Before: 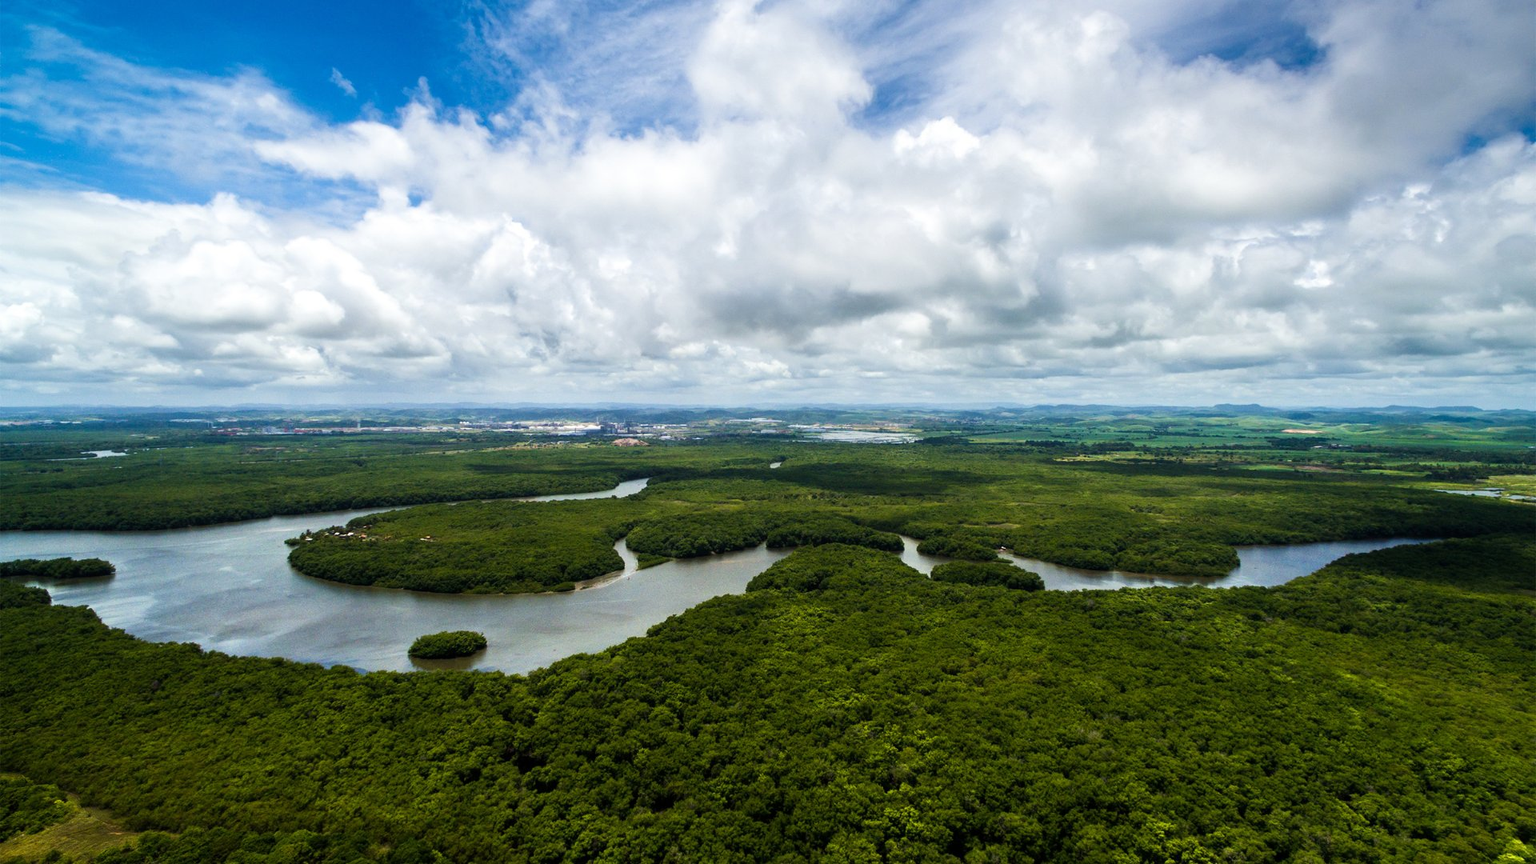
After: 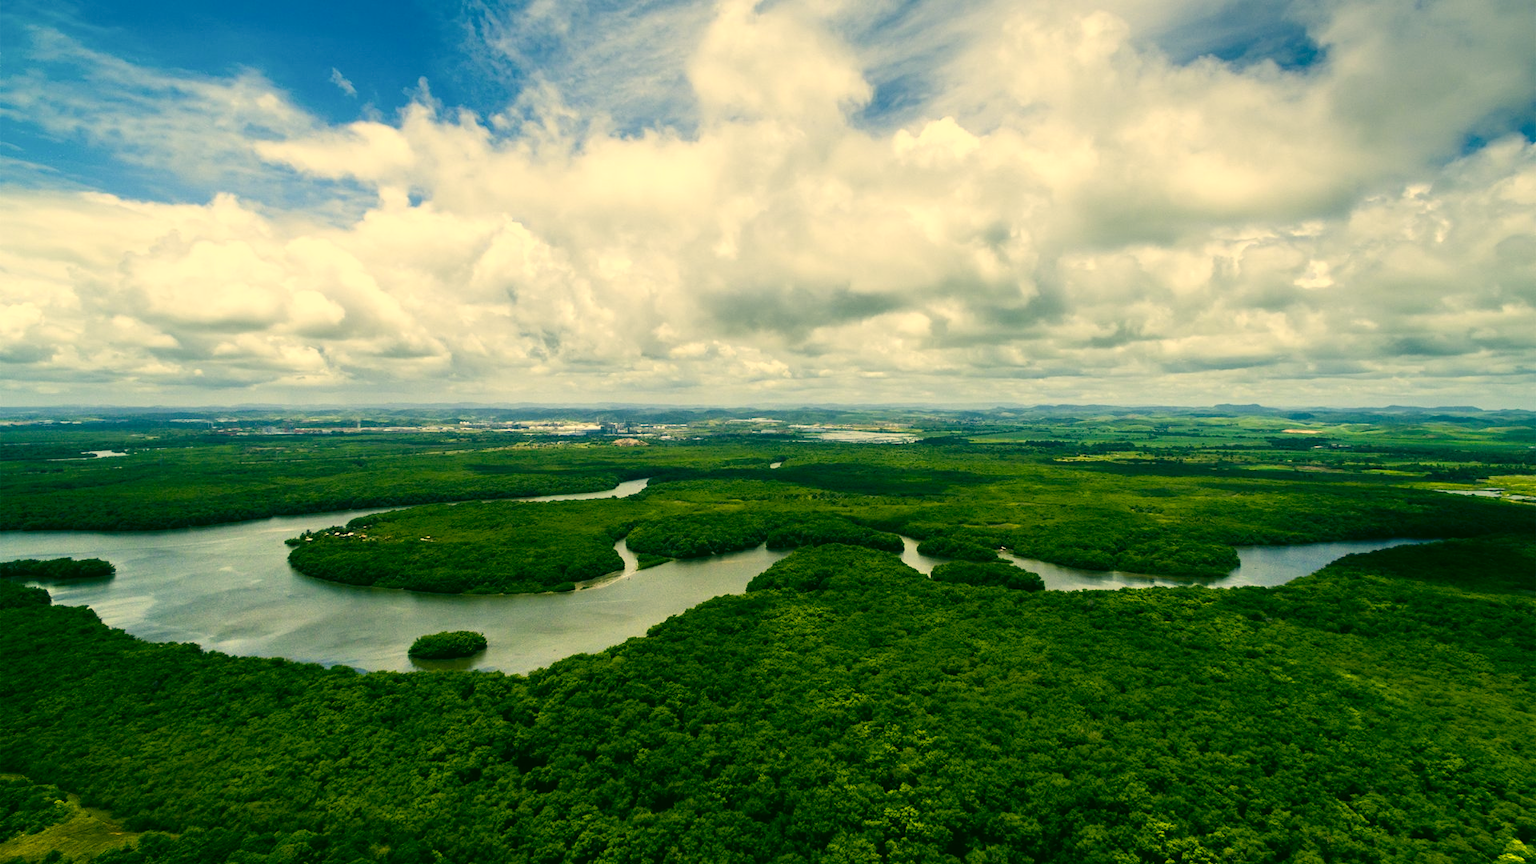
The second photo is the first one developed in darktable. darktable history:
color correction: highlights a* 5.7, highlights b* 33.22, shadows a* -26.39, shadows b* 3.81
